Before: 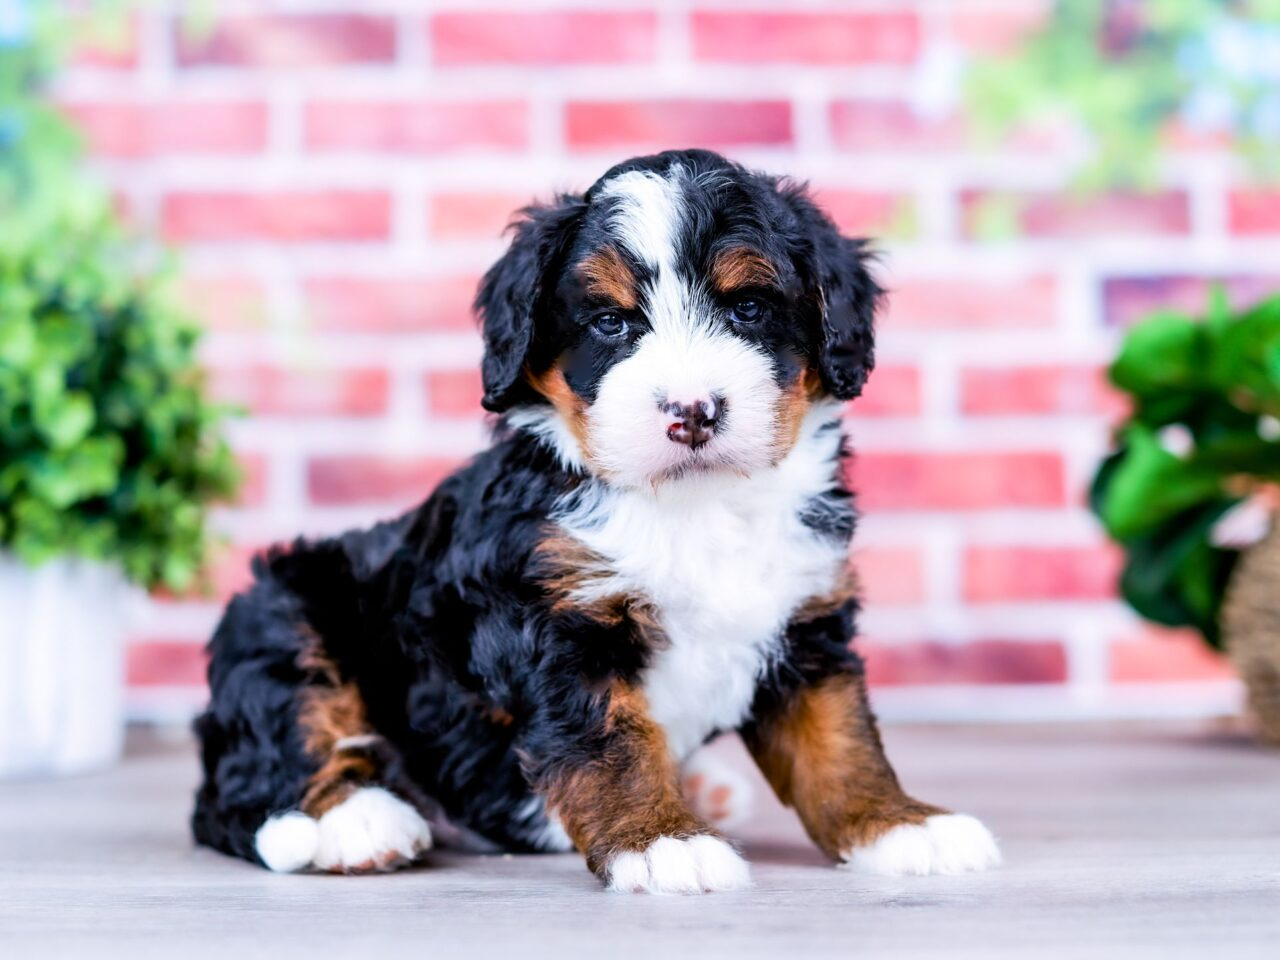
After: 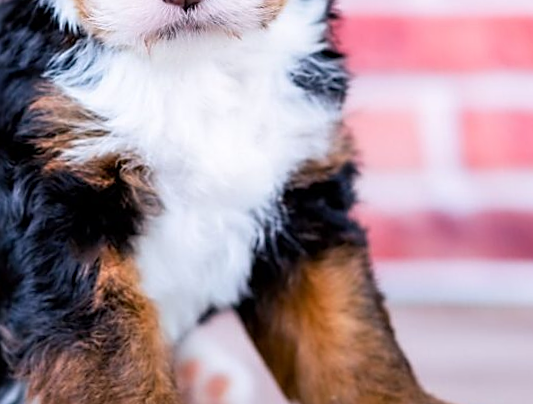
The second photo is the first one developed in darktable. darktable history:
crop: left 35.03%, top 36.625%, right 14.663%, bottom 20.057%
sharpen: on, module defaults
rotate and perspective: rotation 0.72°, lens shift (vertical) -0.352, lens shift (horizontal) -0.051, crop left 0.152, crop right 0.859, crop top 0.019, crop bottom 0.964
